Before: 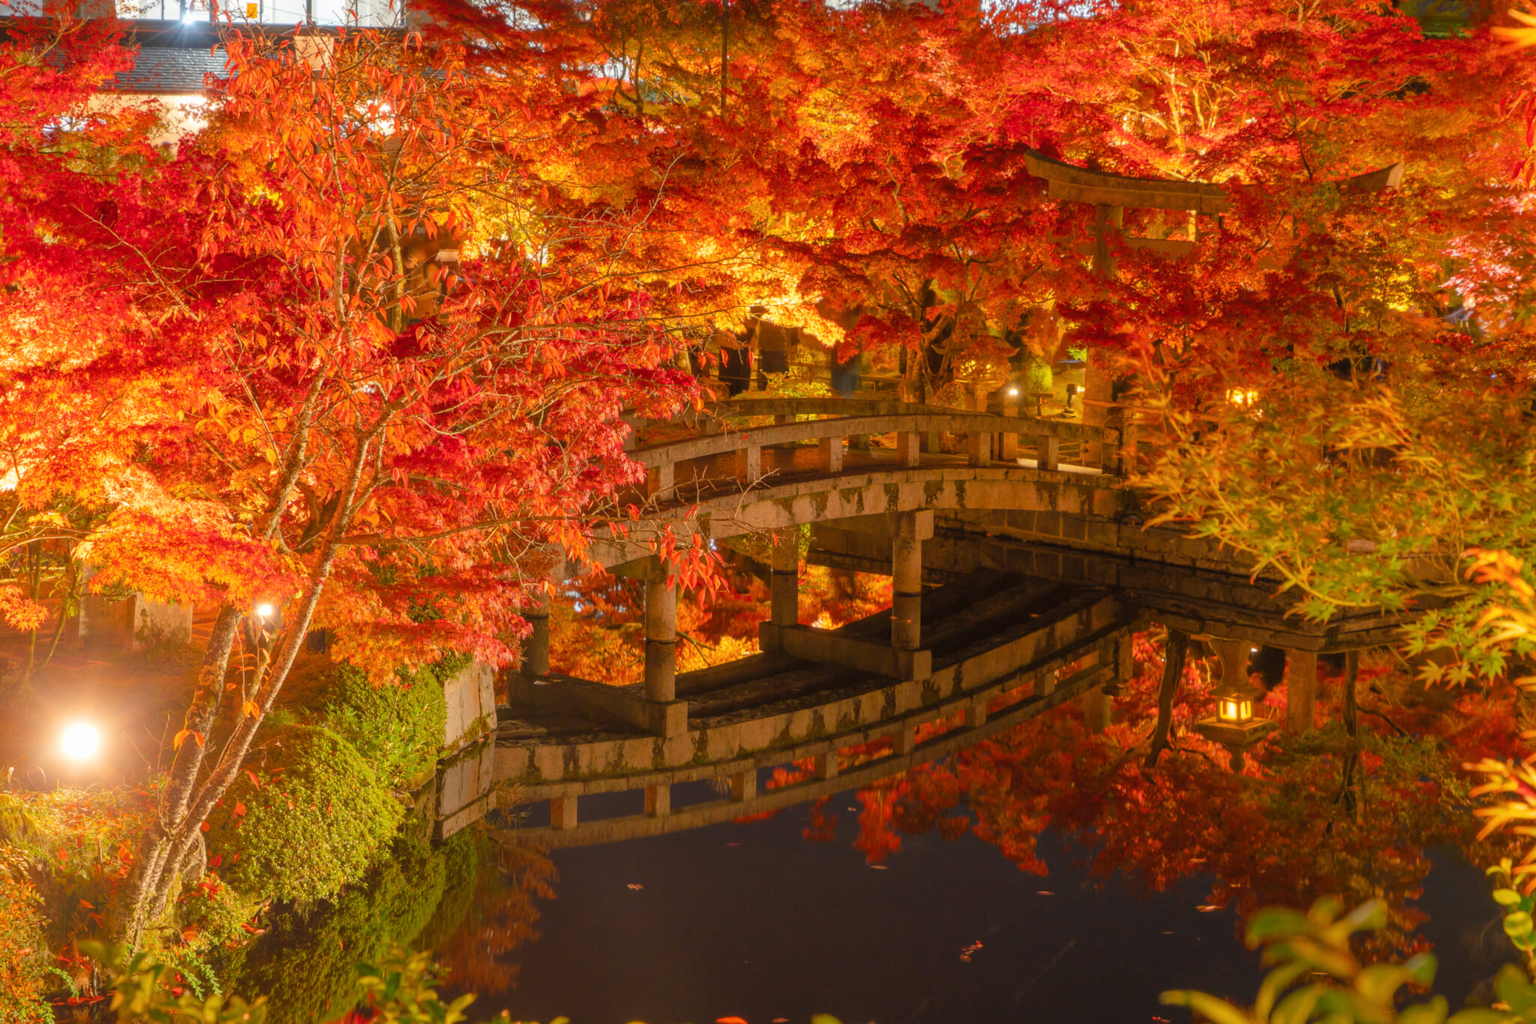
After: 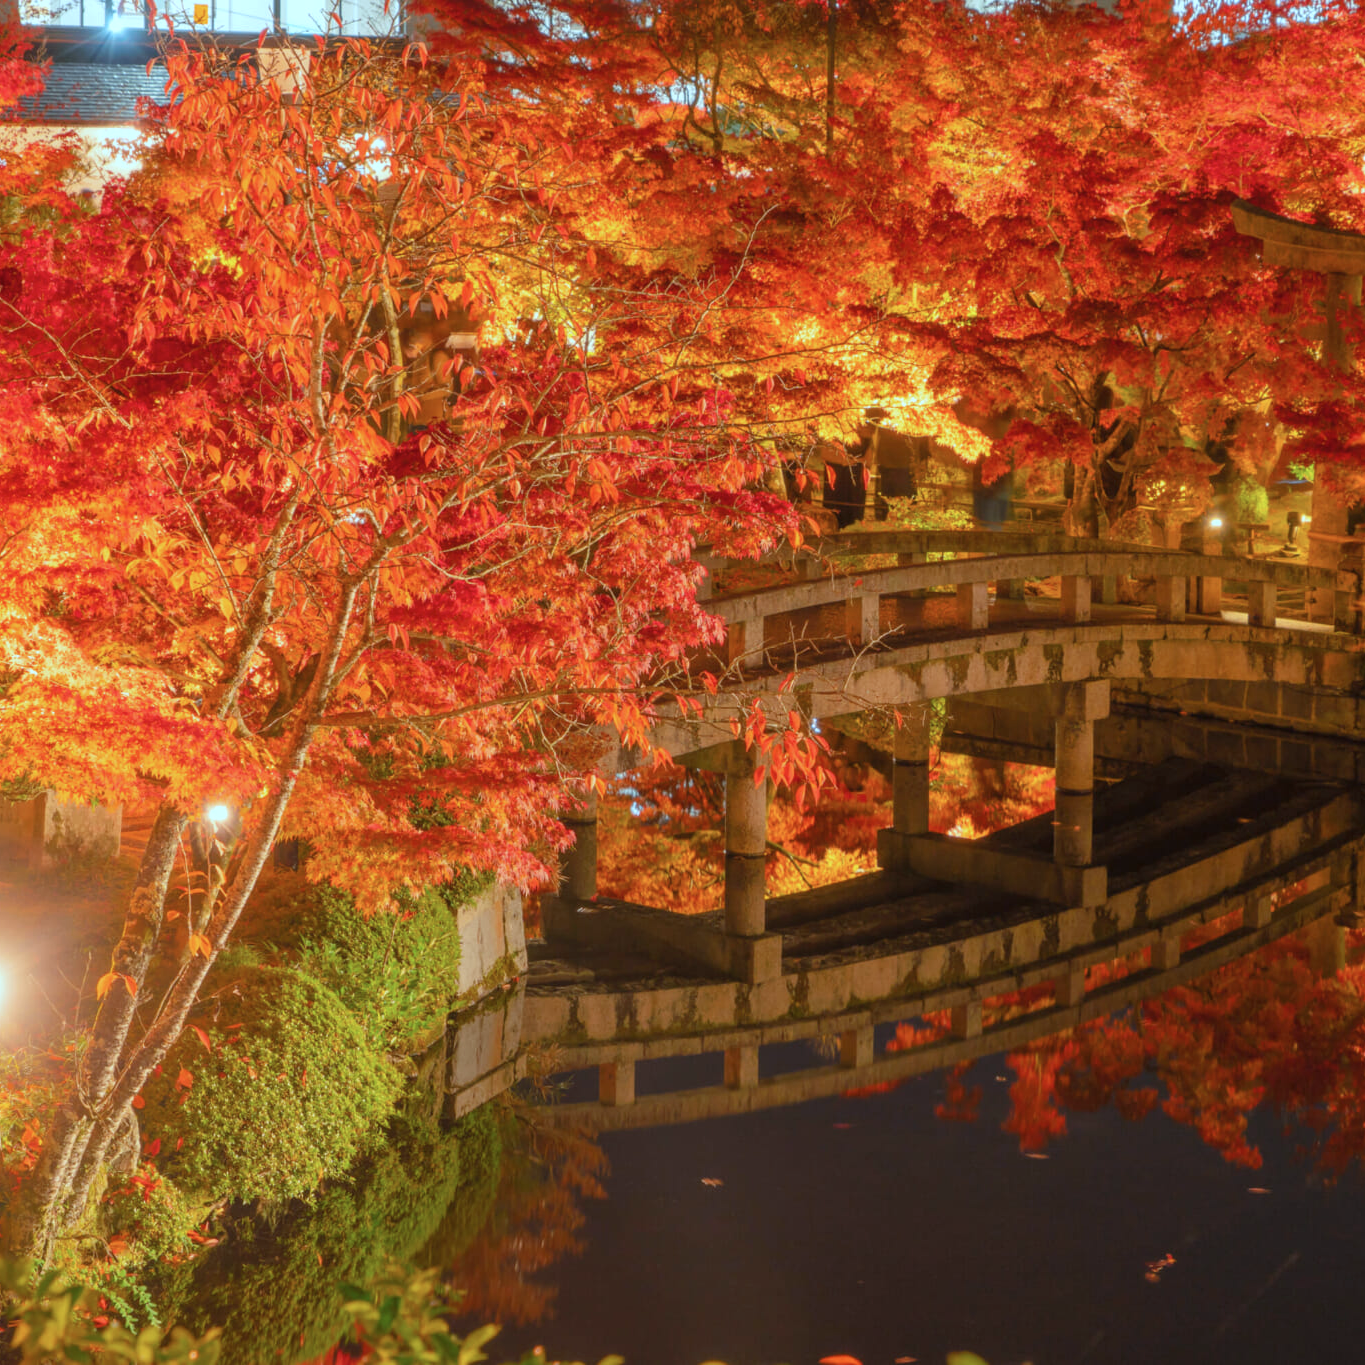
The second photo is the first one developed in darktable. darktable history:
color correction: highlights a* -11.71, highlights b* -15.58
crop and rotate: left 6.617%, right 26.717%
